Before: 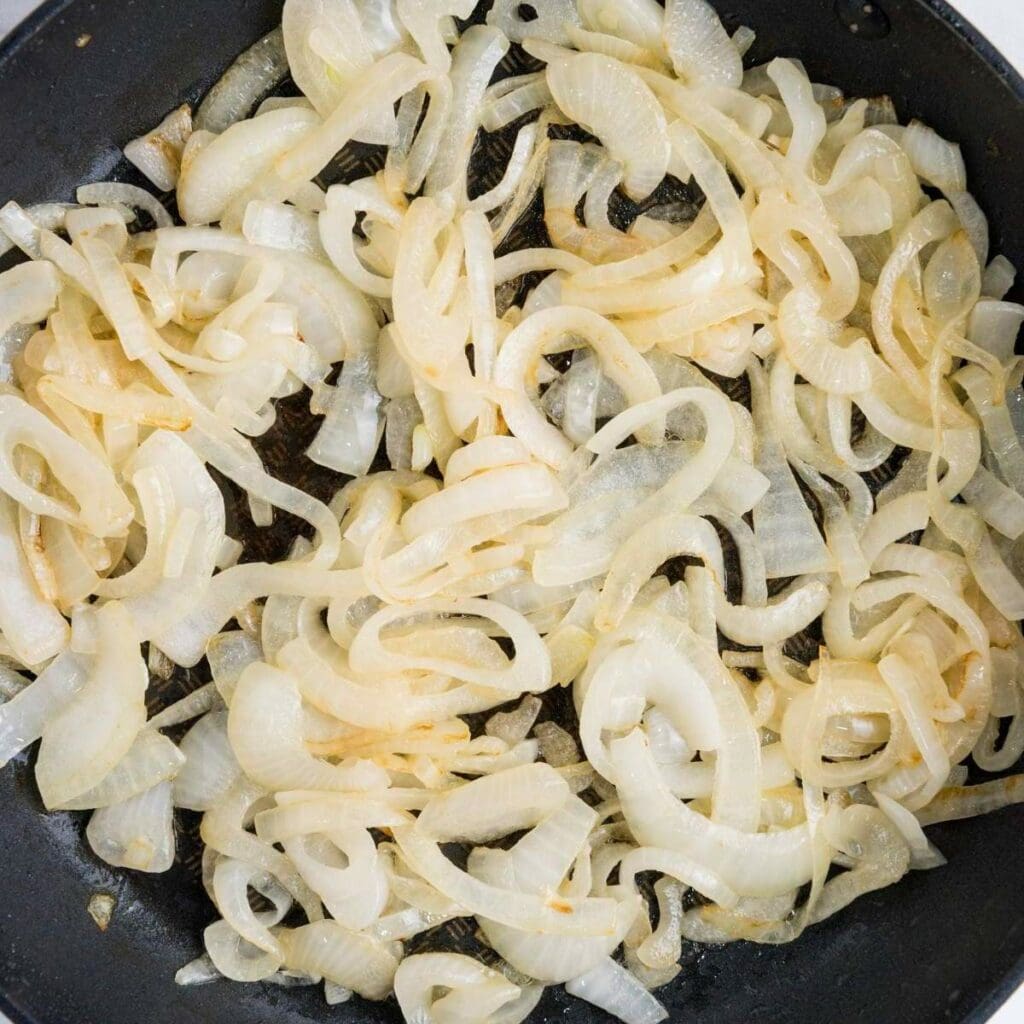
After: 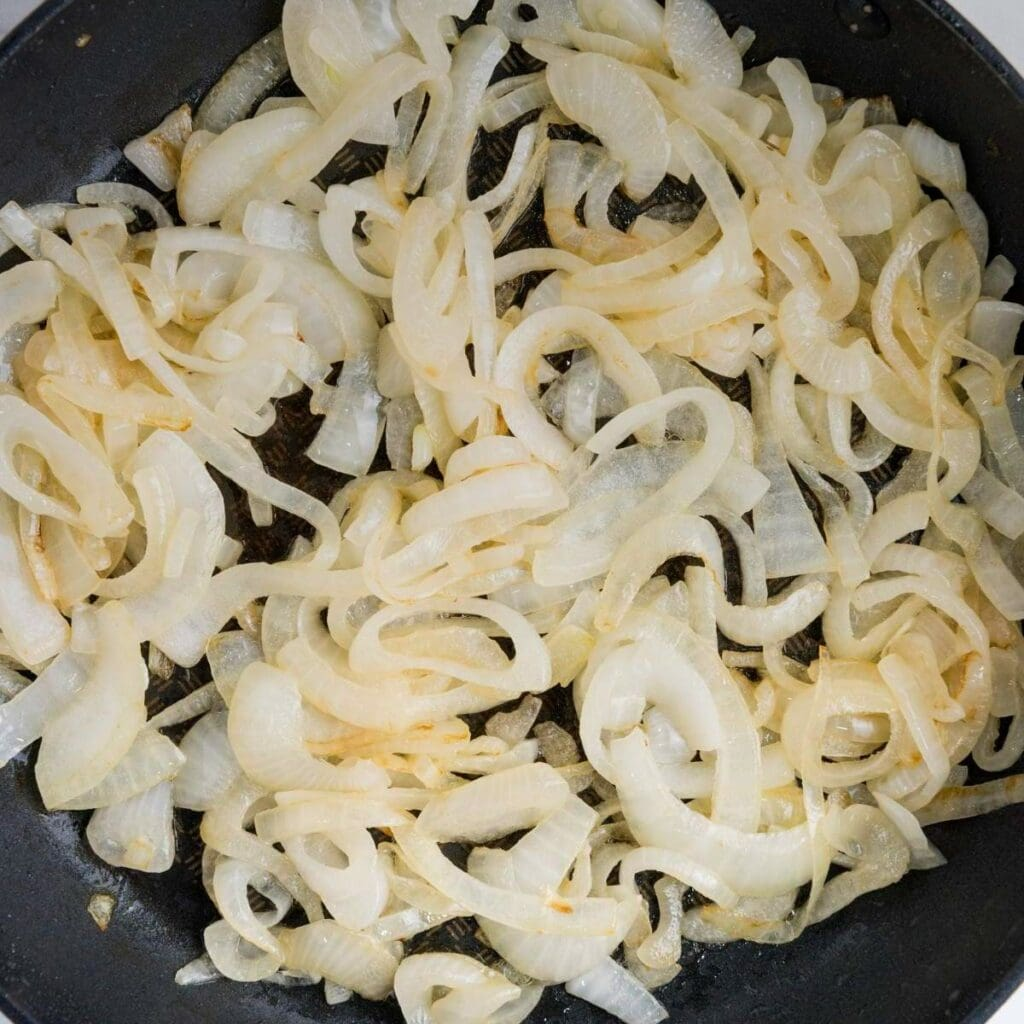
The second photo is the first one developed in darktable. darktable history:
graduated density: on, module defaults
tone equalizer: on, module defaults
